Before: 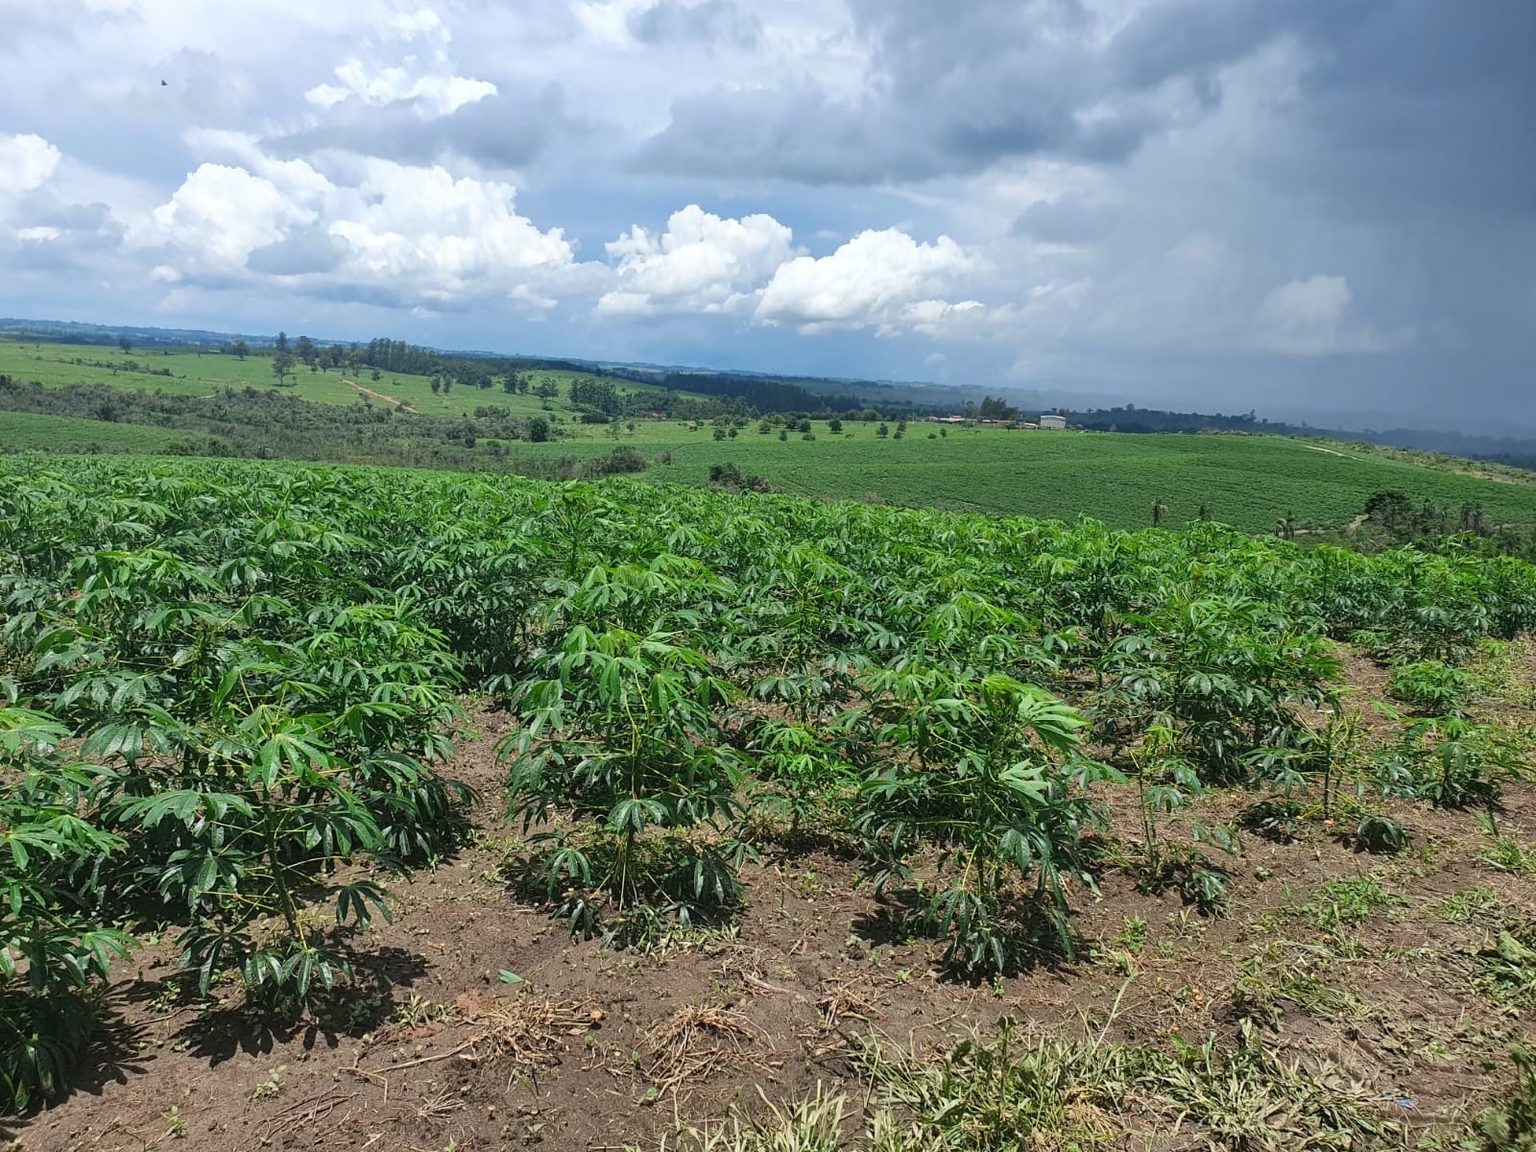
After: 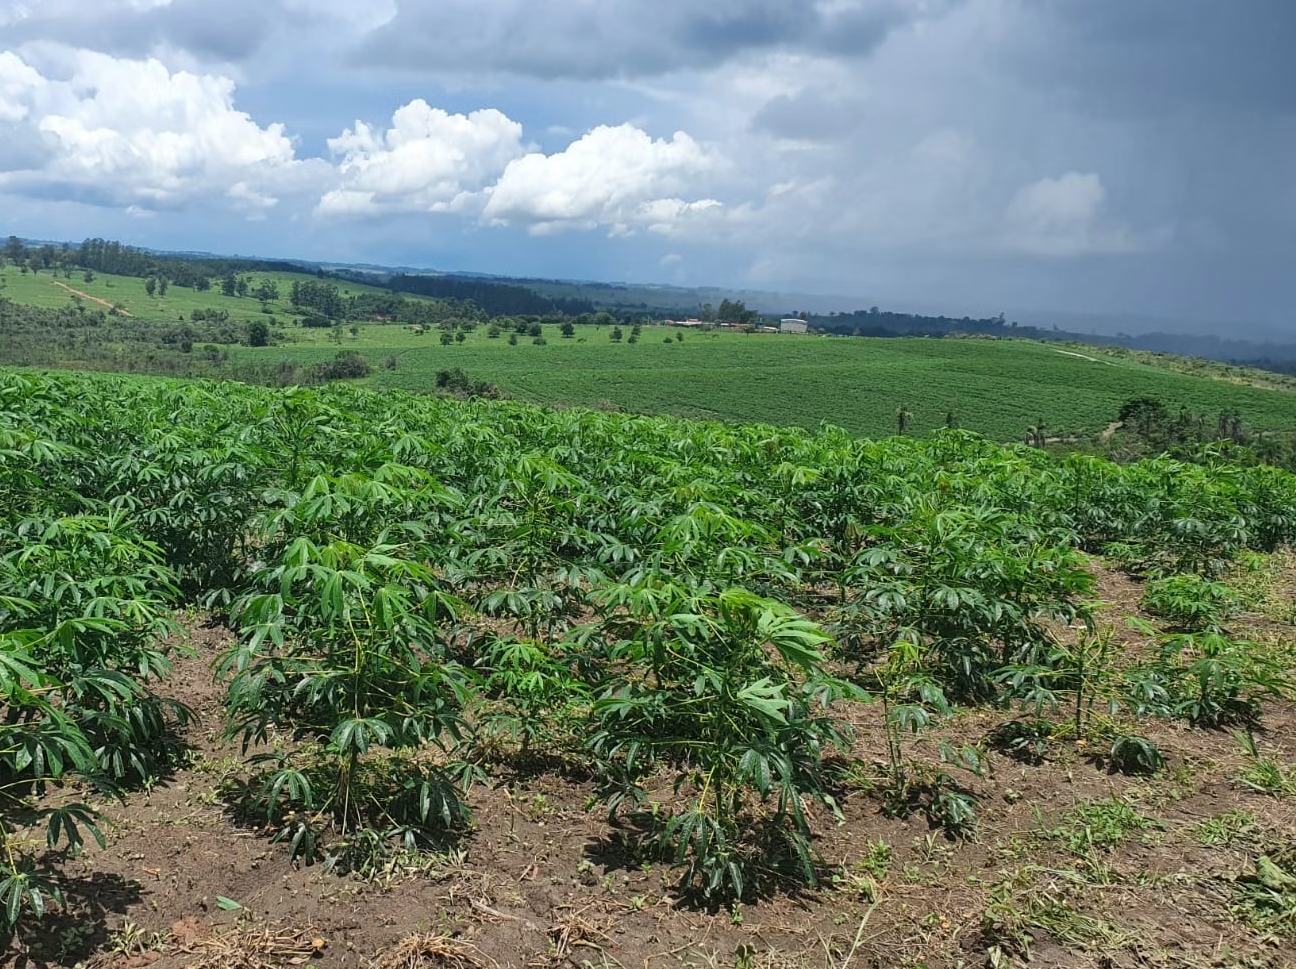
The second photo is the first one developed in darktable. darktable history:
crop: left 18.959%, top 9.572%, right 0.001%, bottom 9.659%
